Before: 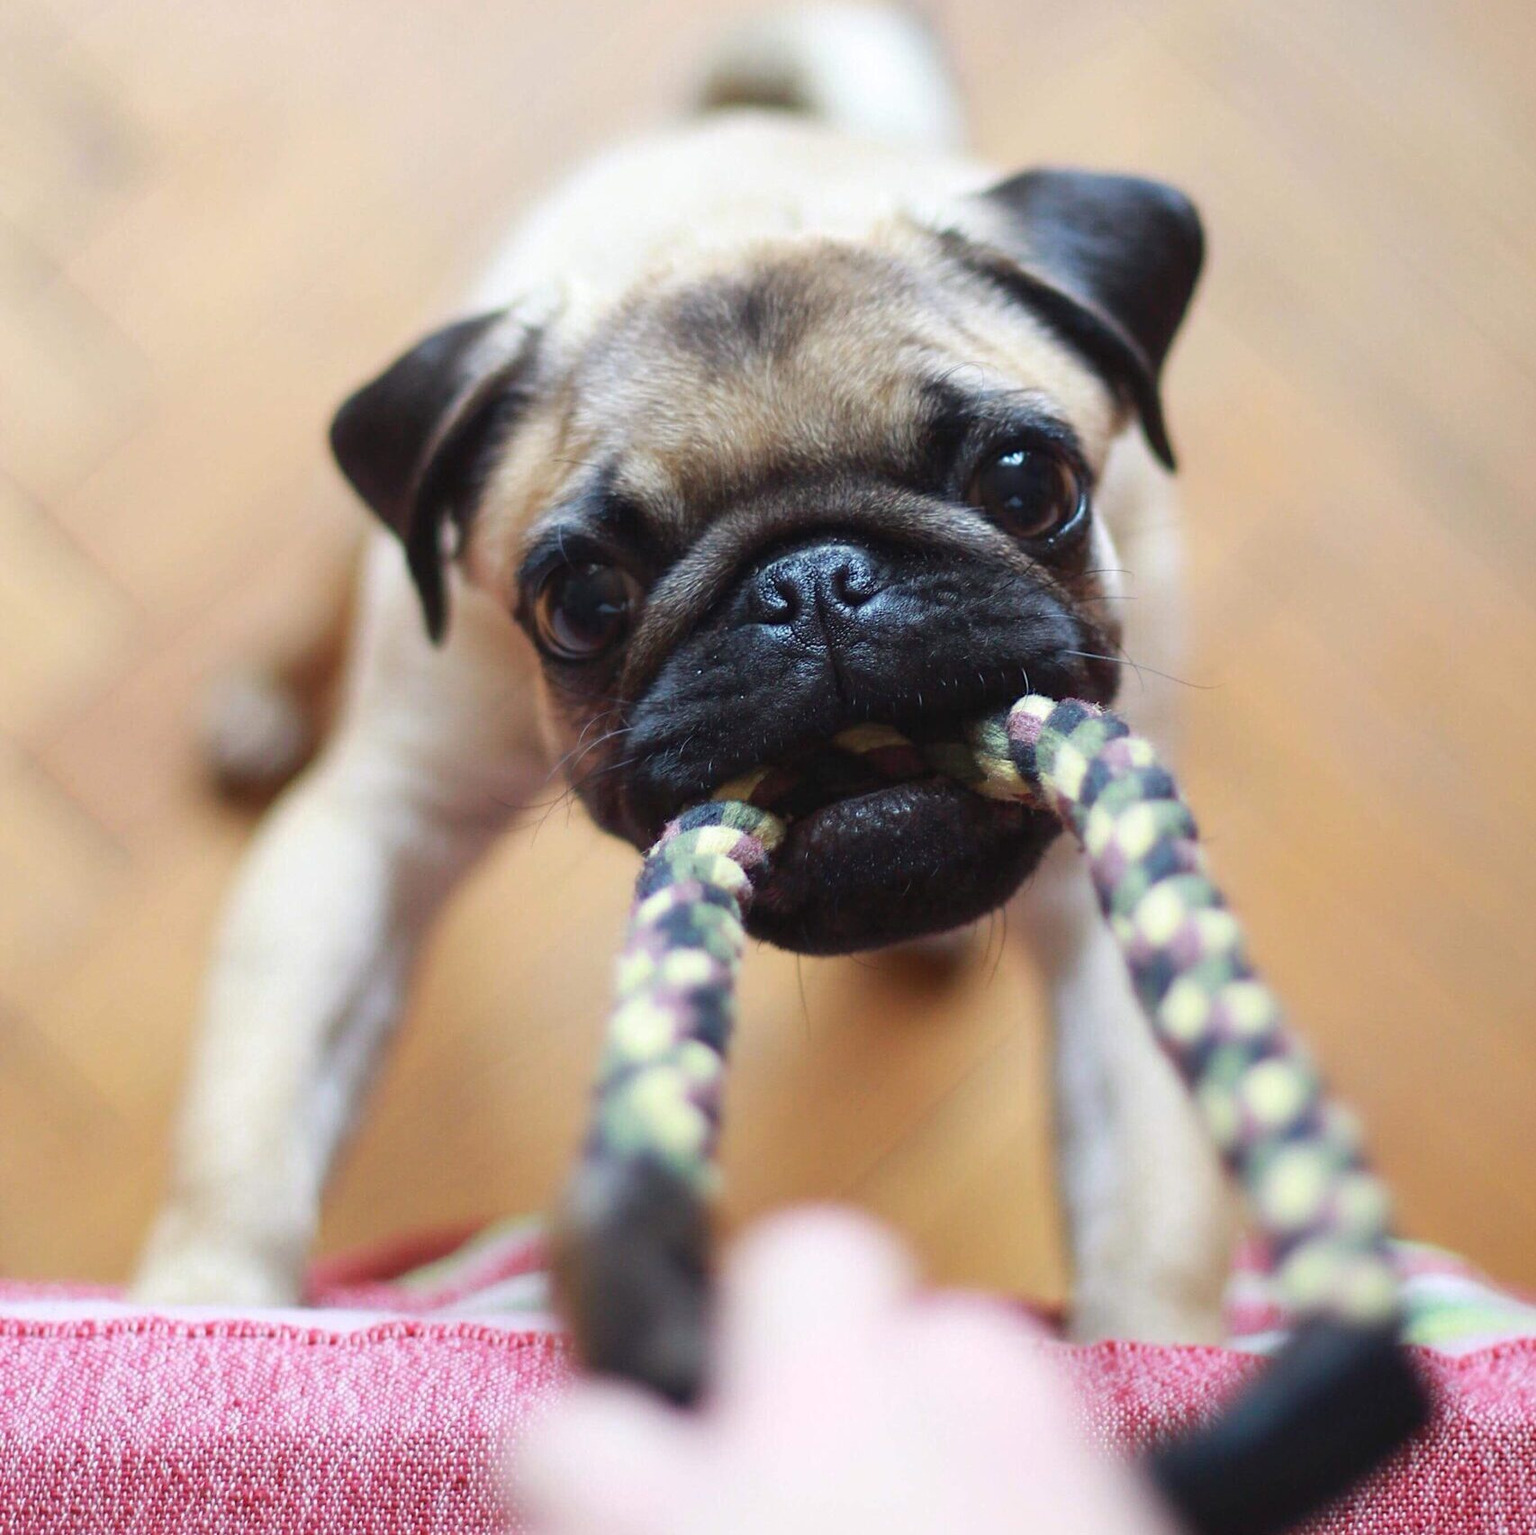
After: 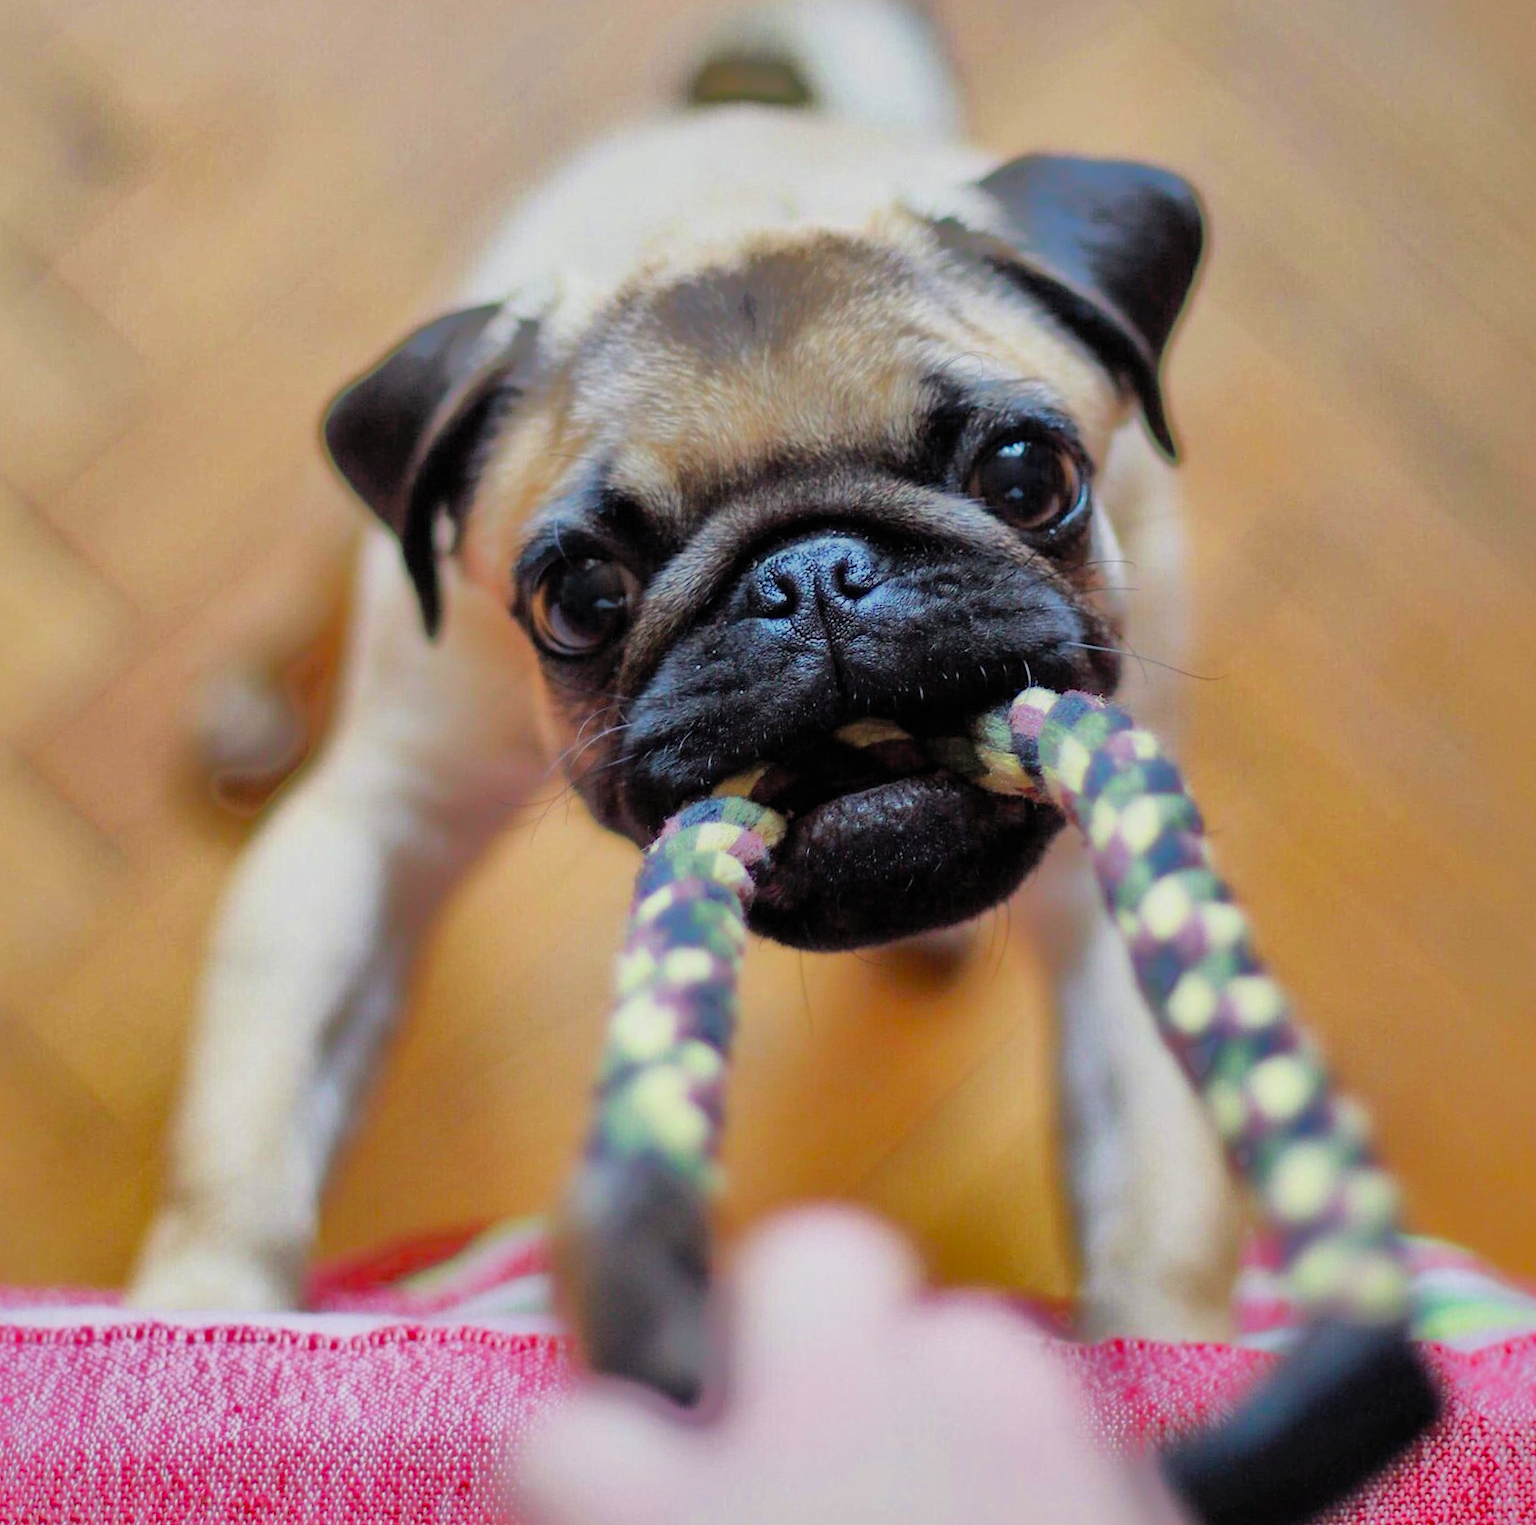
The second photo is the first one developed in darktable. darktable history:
rotate and perspective: rotation -0.45°, automatic cropping original format, crop left 0.008, crop right 0.992, crop top 0.012, crop bottom 0.988
exposure: exposure 0.574 EV, compensate highlight preservation false
shadows and highlights: shadows 38.43, highlights -74.54
filmic rgb: black relative exposure -7.75 EV, white relative exposure 4.4 EV, threshold 3 EV, target black luminance 0%, hardness 3.76, latitude 50.51%, contrast 1.074, highlights saturation mix 10%, shadows ↔ highlights balance -0.22%, color science v4 (2020), enable highlight reconstruction true
